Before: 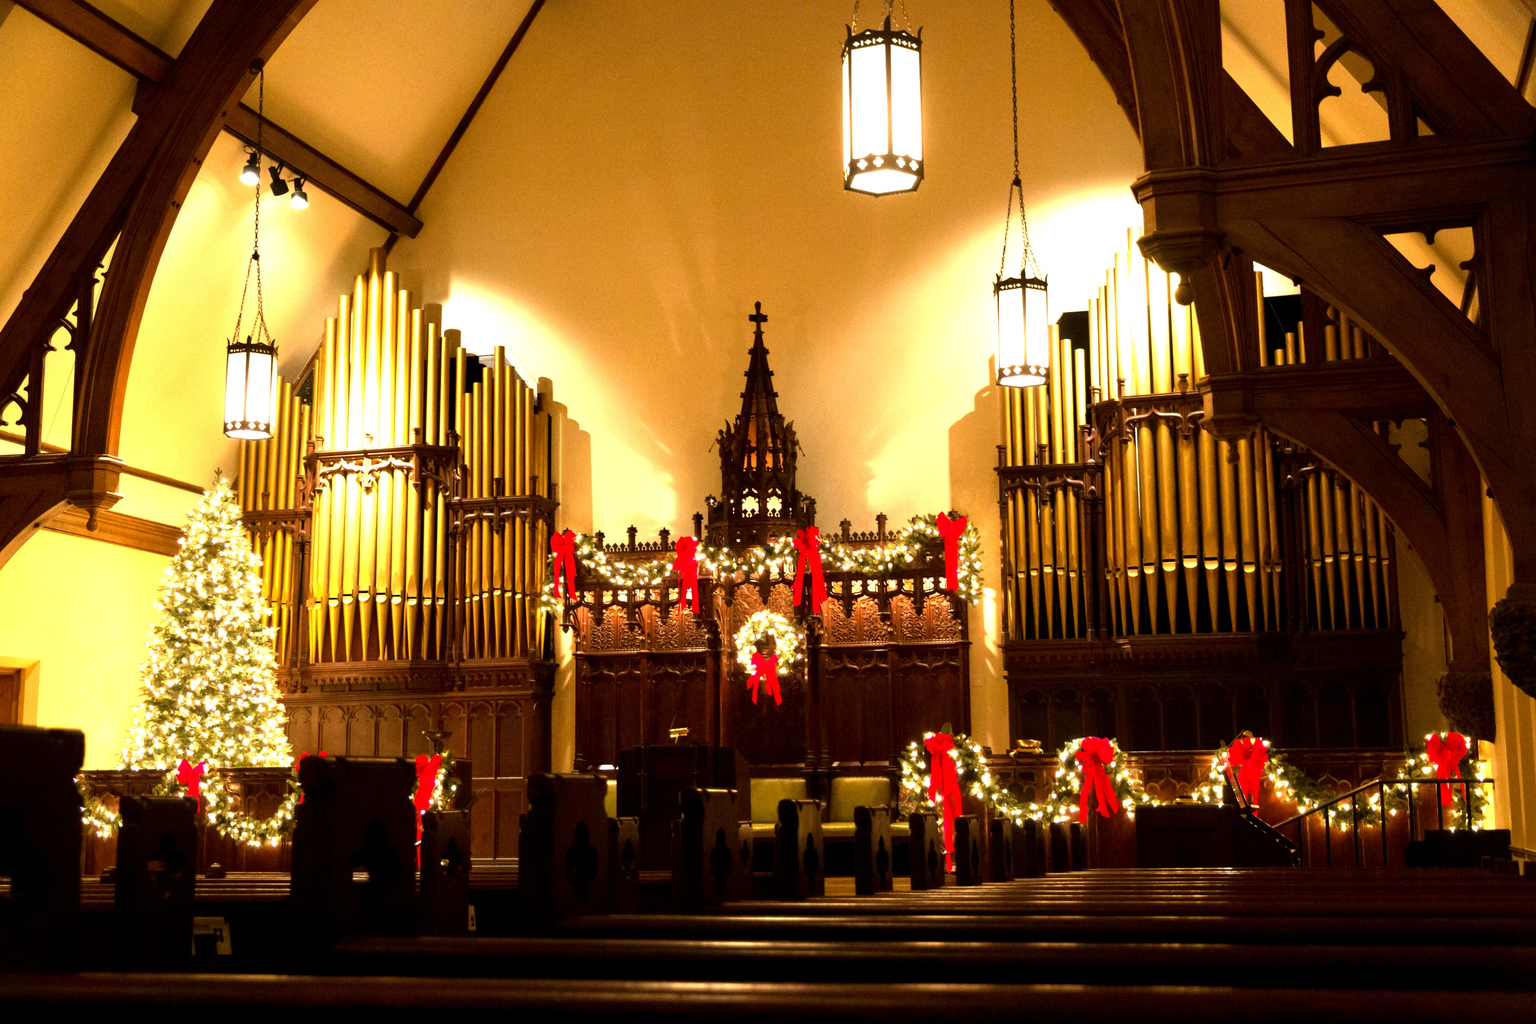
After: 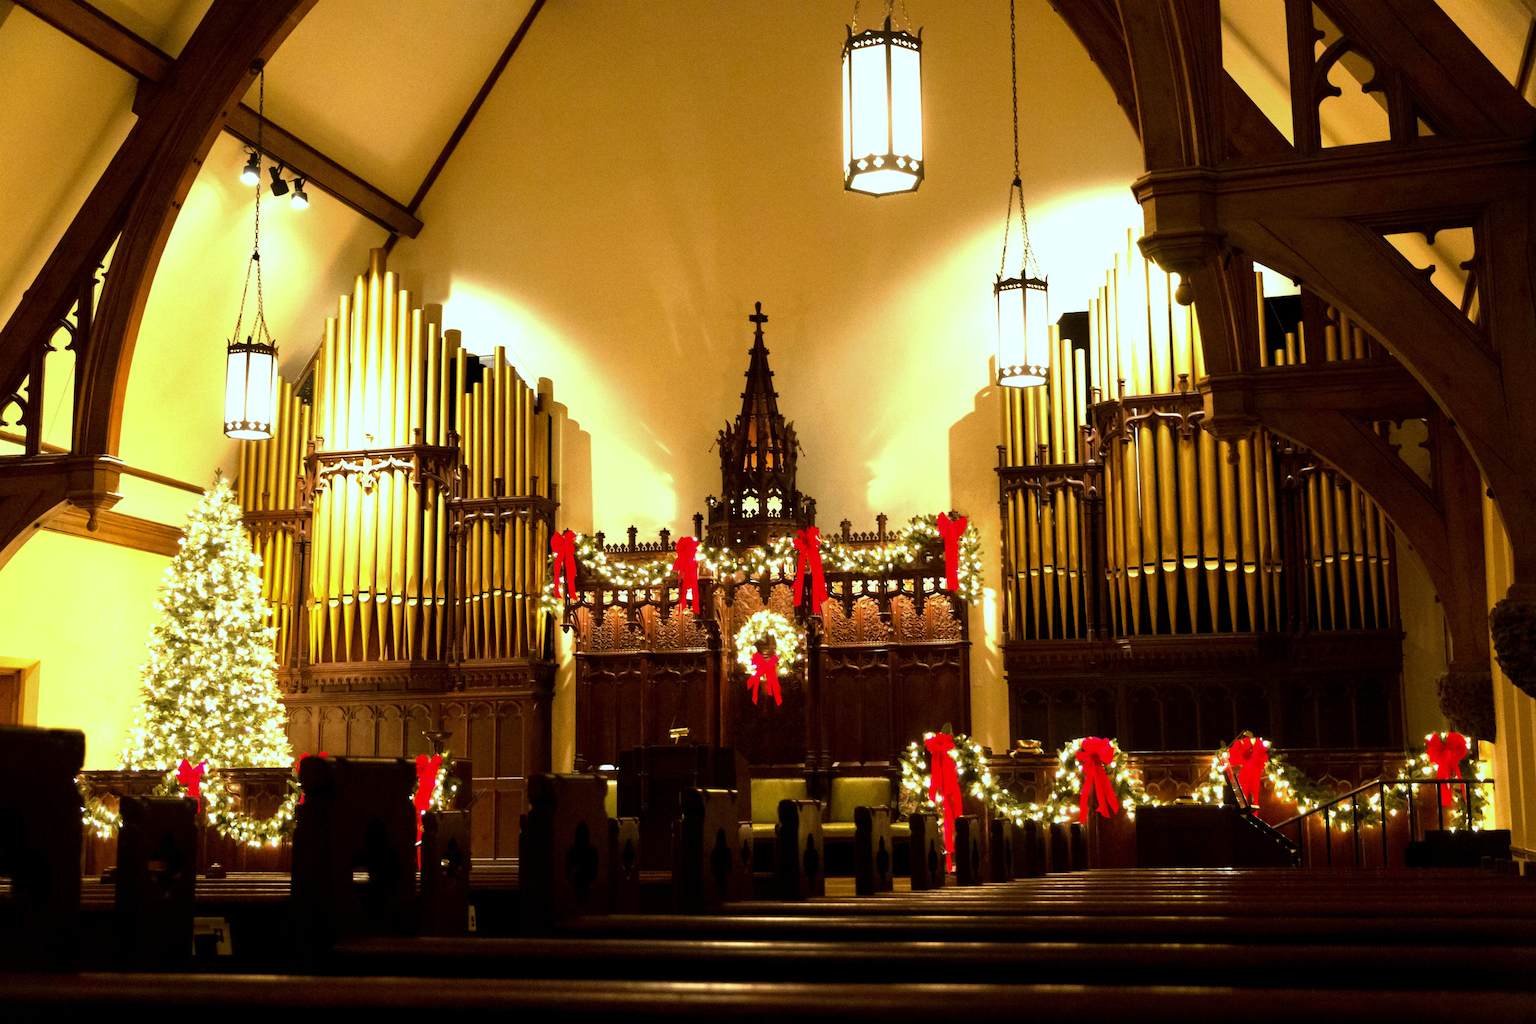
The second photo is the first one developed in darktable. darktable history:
white balance: red 0.925, blue 1.046
tone equalizer: -8 EV -1.84 EV, -7 EV -1.16 EV, -6 EV -1.62 EV, smoothing diameter 25%, edges refinement/feathering 10, preserve details guided filter
